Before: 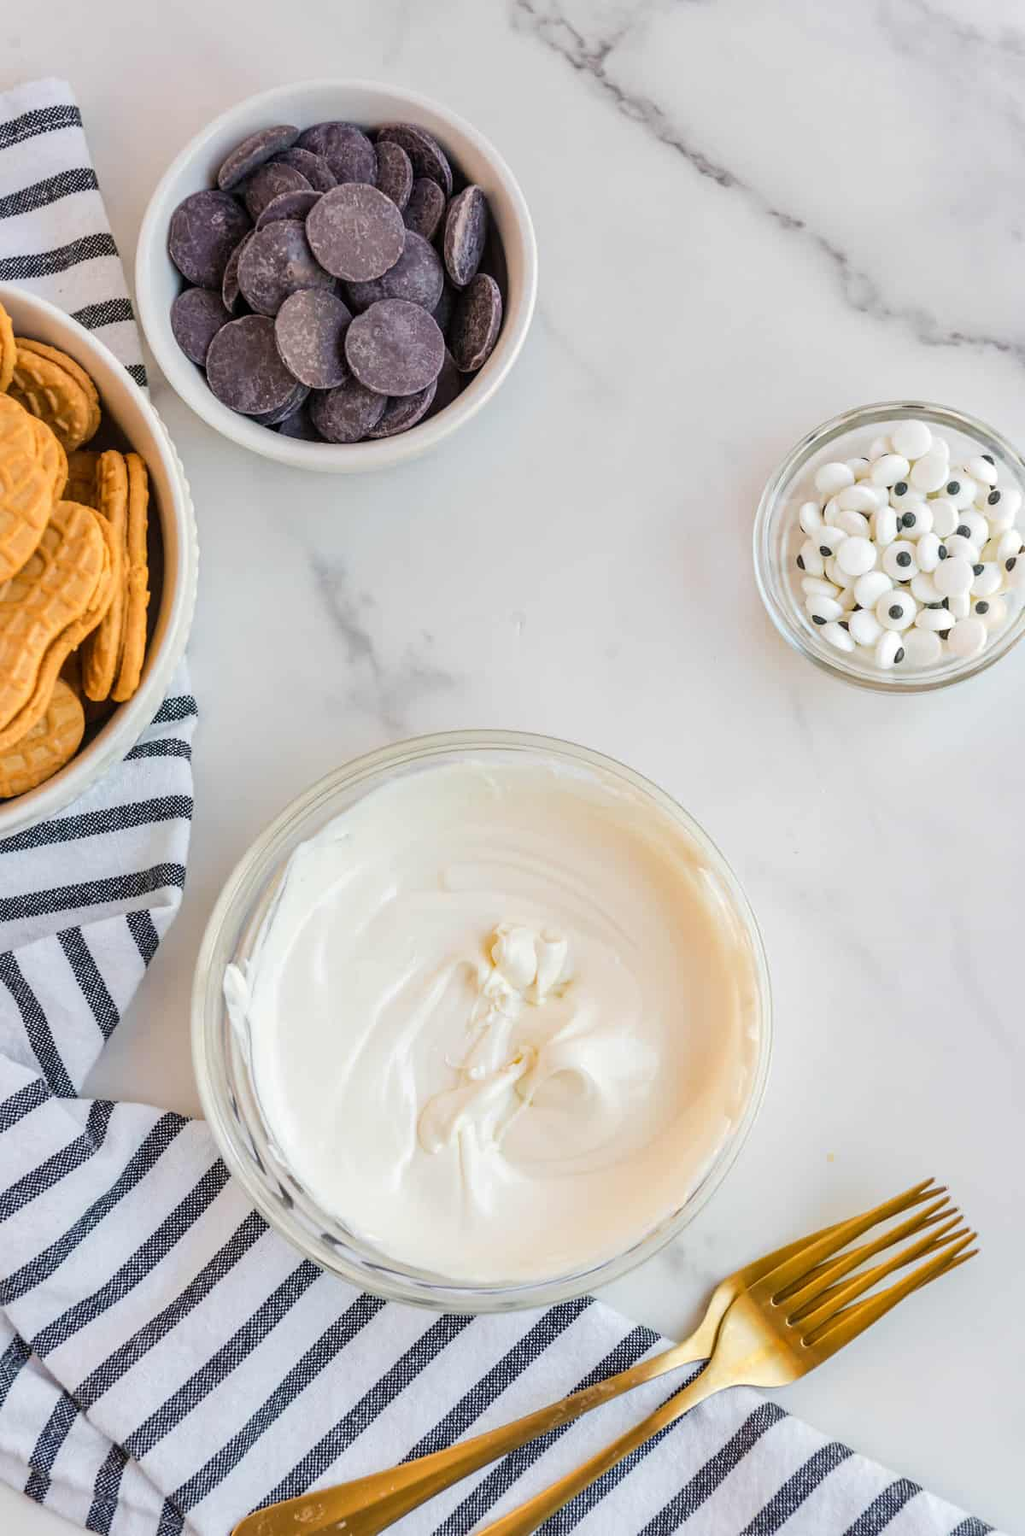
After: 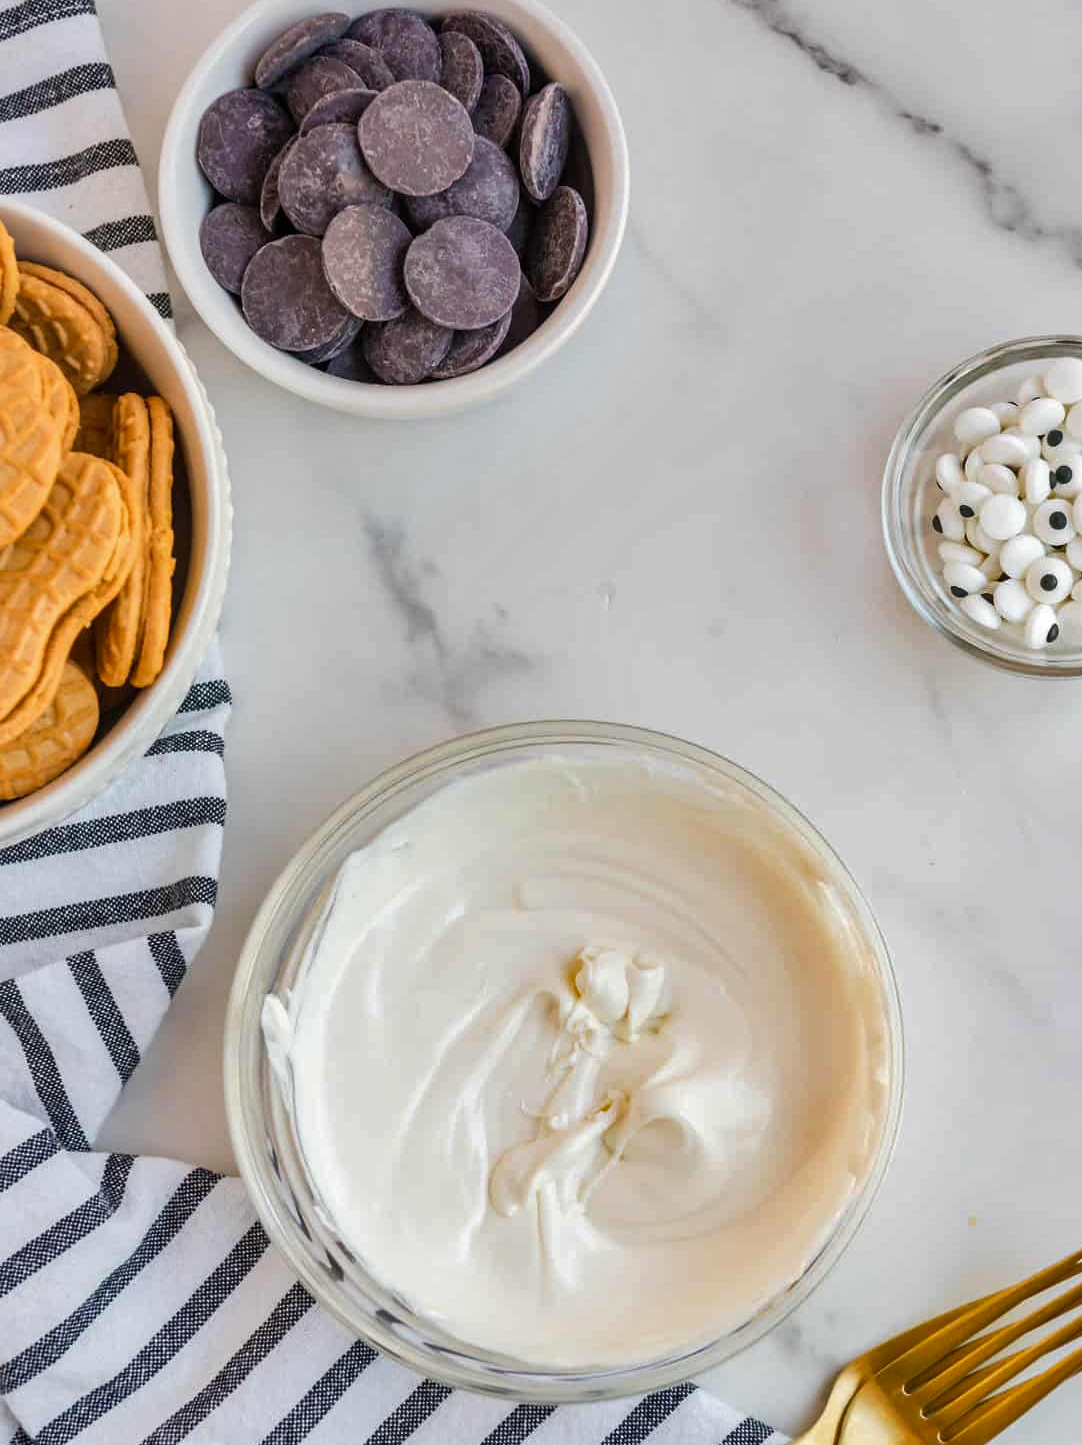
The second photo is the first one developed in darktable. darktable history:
shadows and highlights: soften with gaussian
crop: top 7.477%, right 9.786%, bottom 12.101%
